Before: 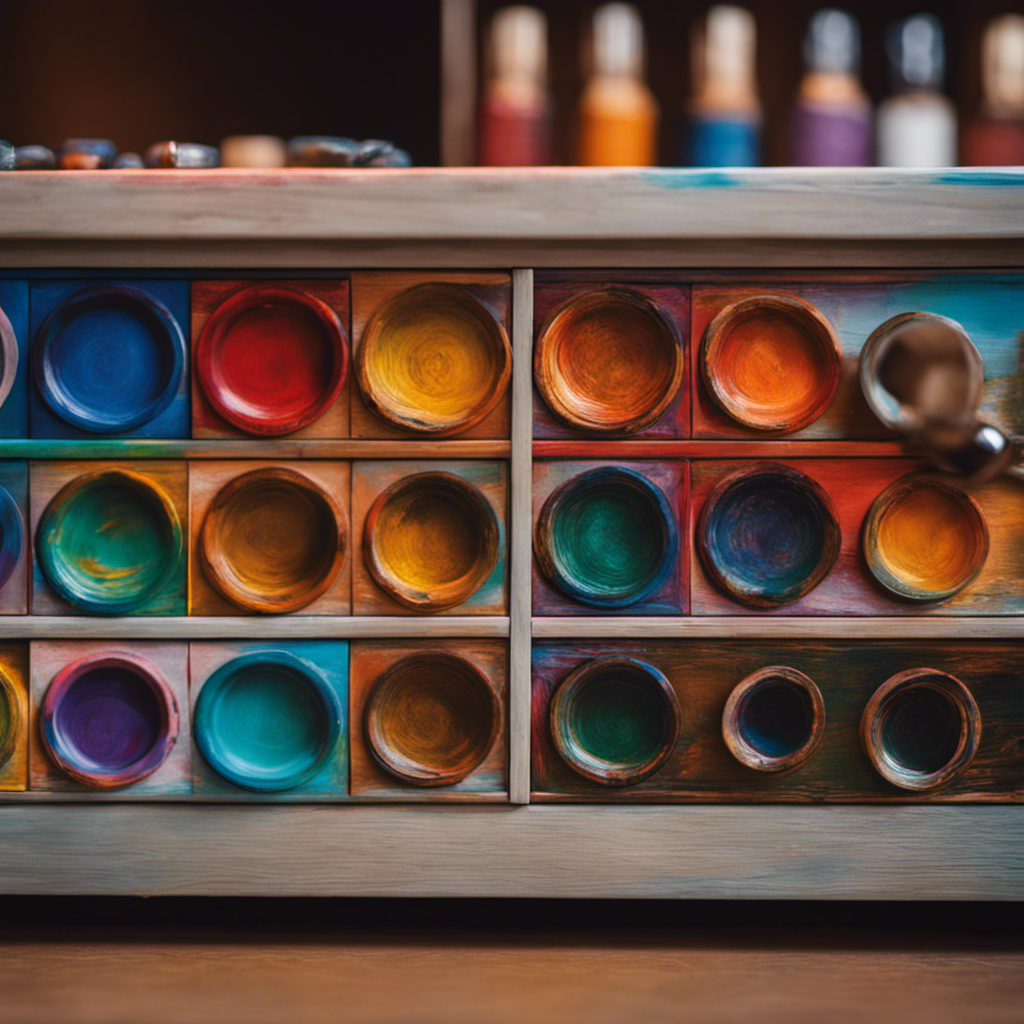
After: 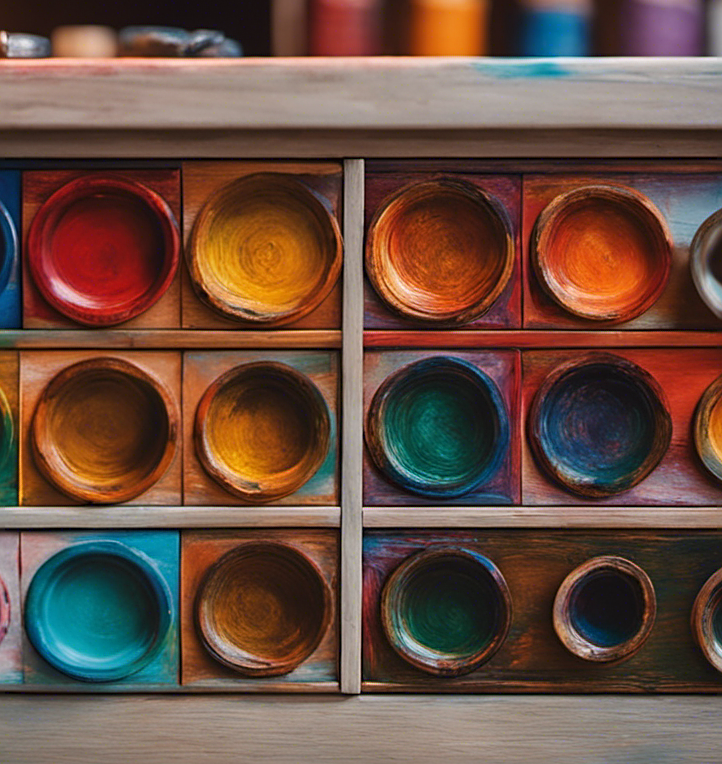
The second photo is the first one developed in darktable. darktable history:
sharpen: on, module defaults
crop and rotate: left 16.592%, top 10.813%, right 12.871%, bottom 14.545%
